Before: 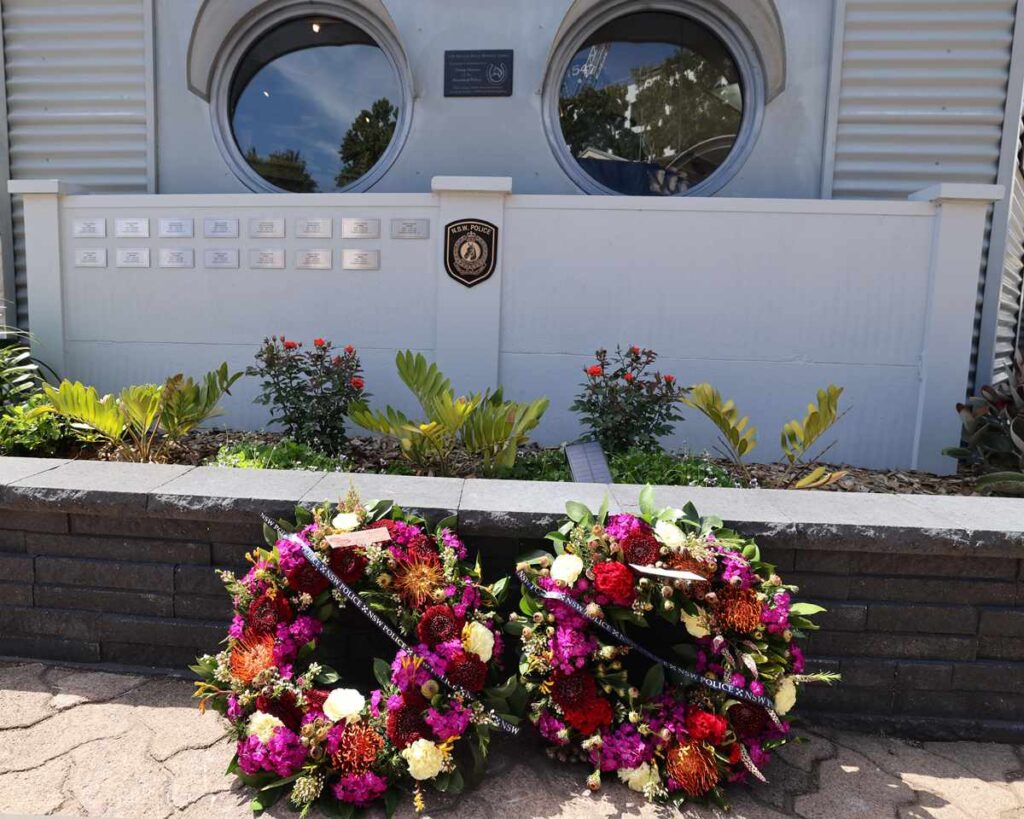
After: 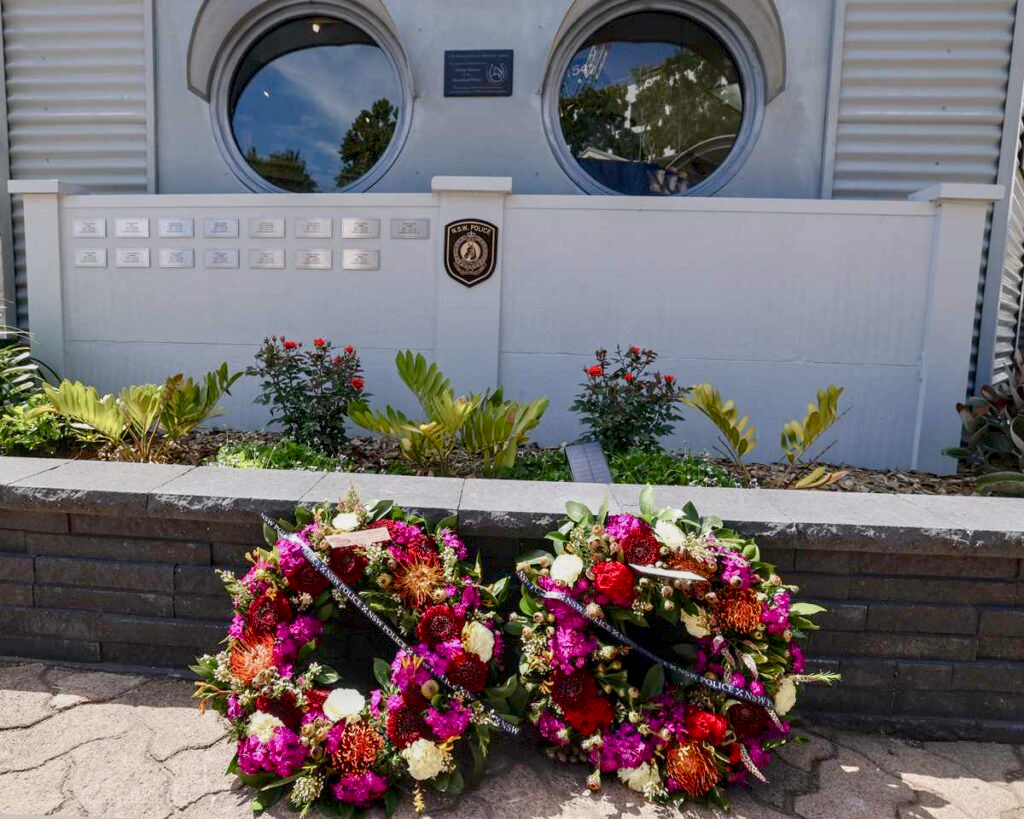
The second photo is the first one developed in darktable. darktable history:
color balance rgb: shadows lift › chroma 1%, shadows lift › hue 113°, highlights gain › chroma 0.2%, highlights gain › hue 333°, perceptual saturation grading › global saturation 20%, perceptual saturation grading › highlights -50%, perceptual saturation grading › shadows 25%, contrast -10%
local contrast: detail 130%
